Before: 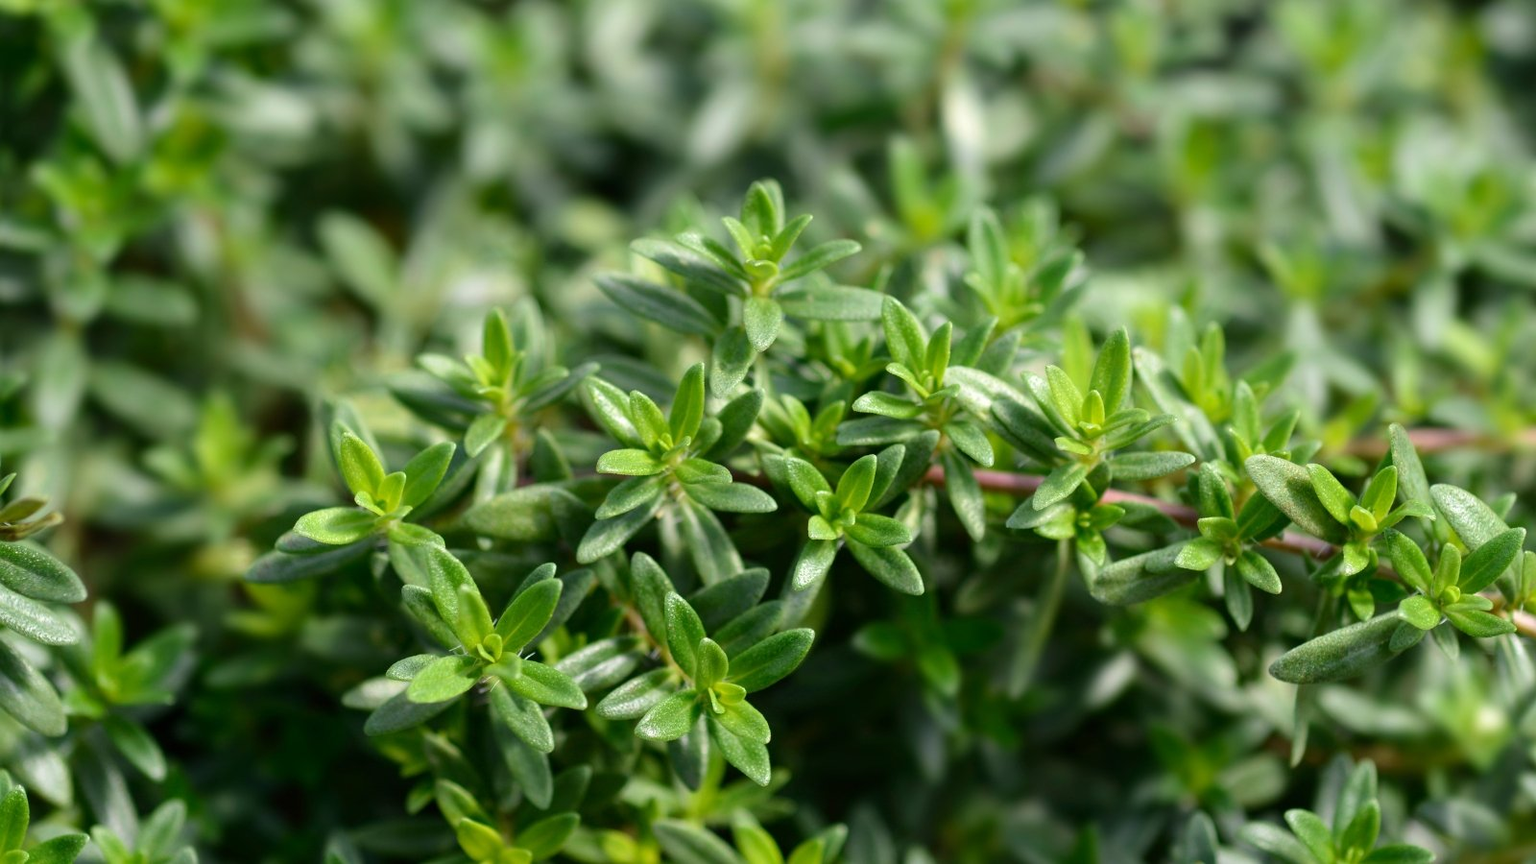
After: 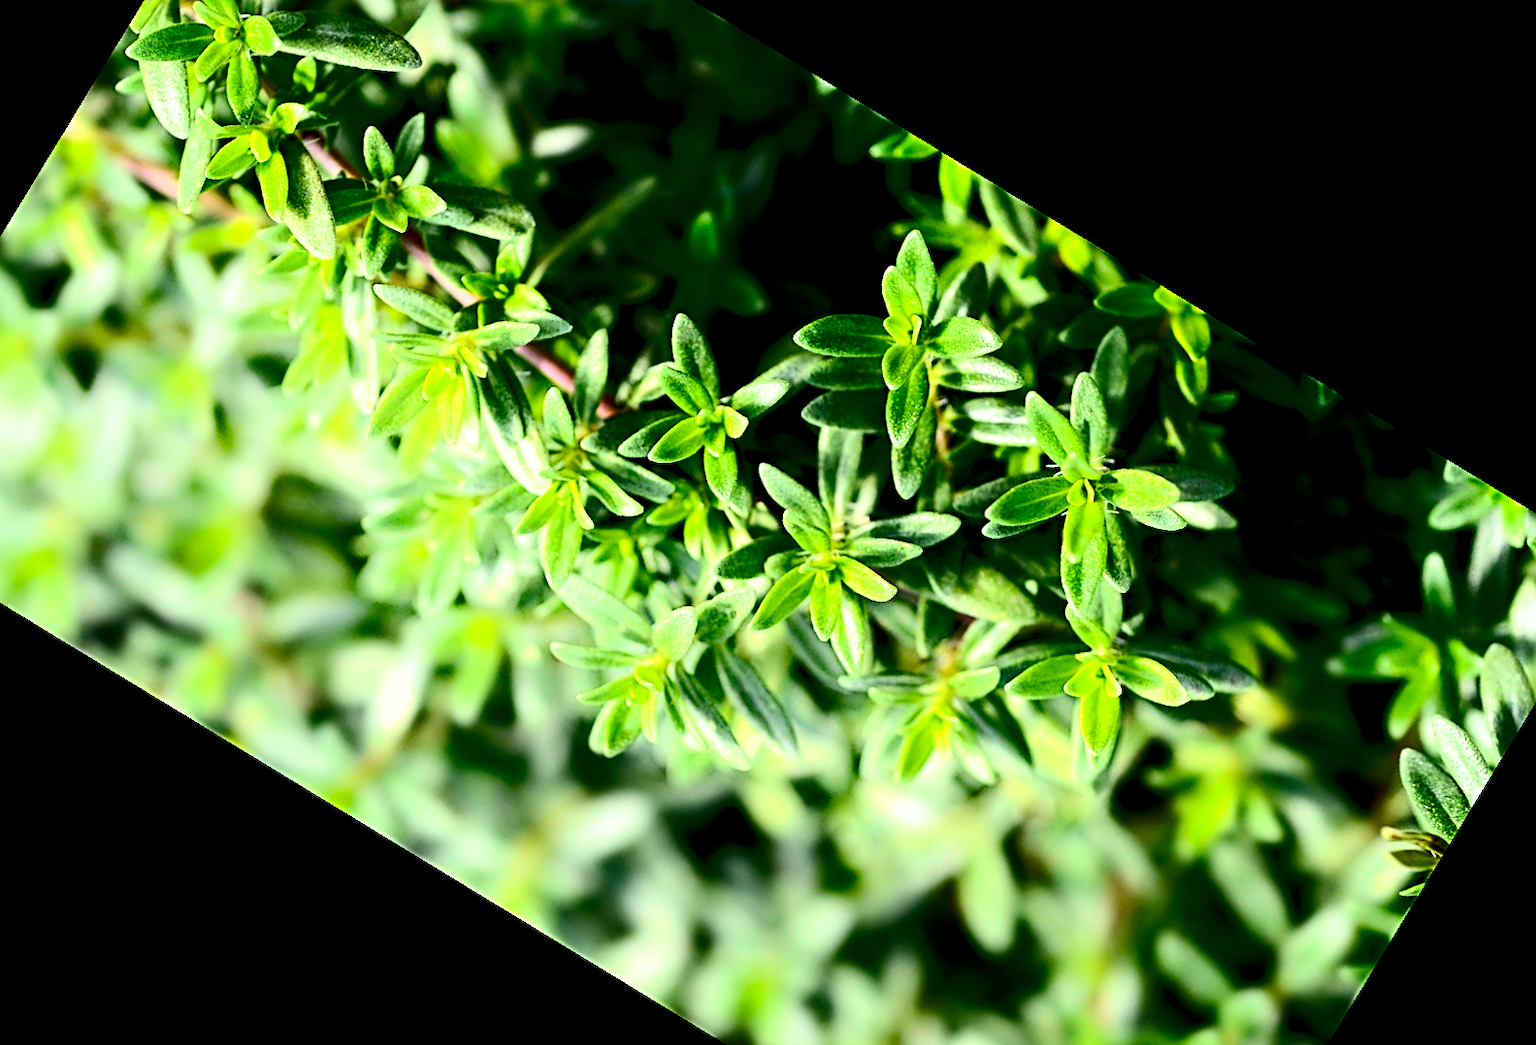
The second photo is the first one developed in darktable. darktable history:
crop and rotate: angle 148.68°, left 9.111%, top 15.603%, right 4.588%, bottom 17.041%
base curve: curves: ch0 [(0.017, 0) (0.425, 0.441) (0.844, 0.933) (1, 1)], preserve colors none
contrast brightness saturation: contrast 0.4, brightness 0.05, saturation 0.25
sharpen: radius 2.817, amount 0.715
shadows and highlights: shadows -54.3, highlights 86.09, soften with gaussian
exposure: black level correction 0.001, exposure 0.5 EV, compensate exposure bias true, compensate highlight preservation false
